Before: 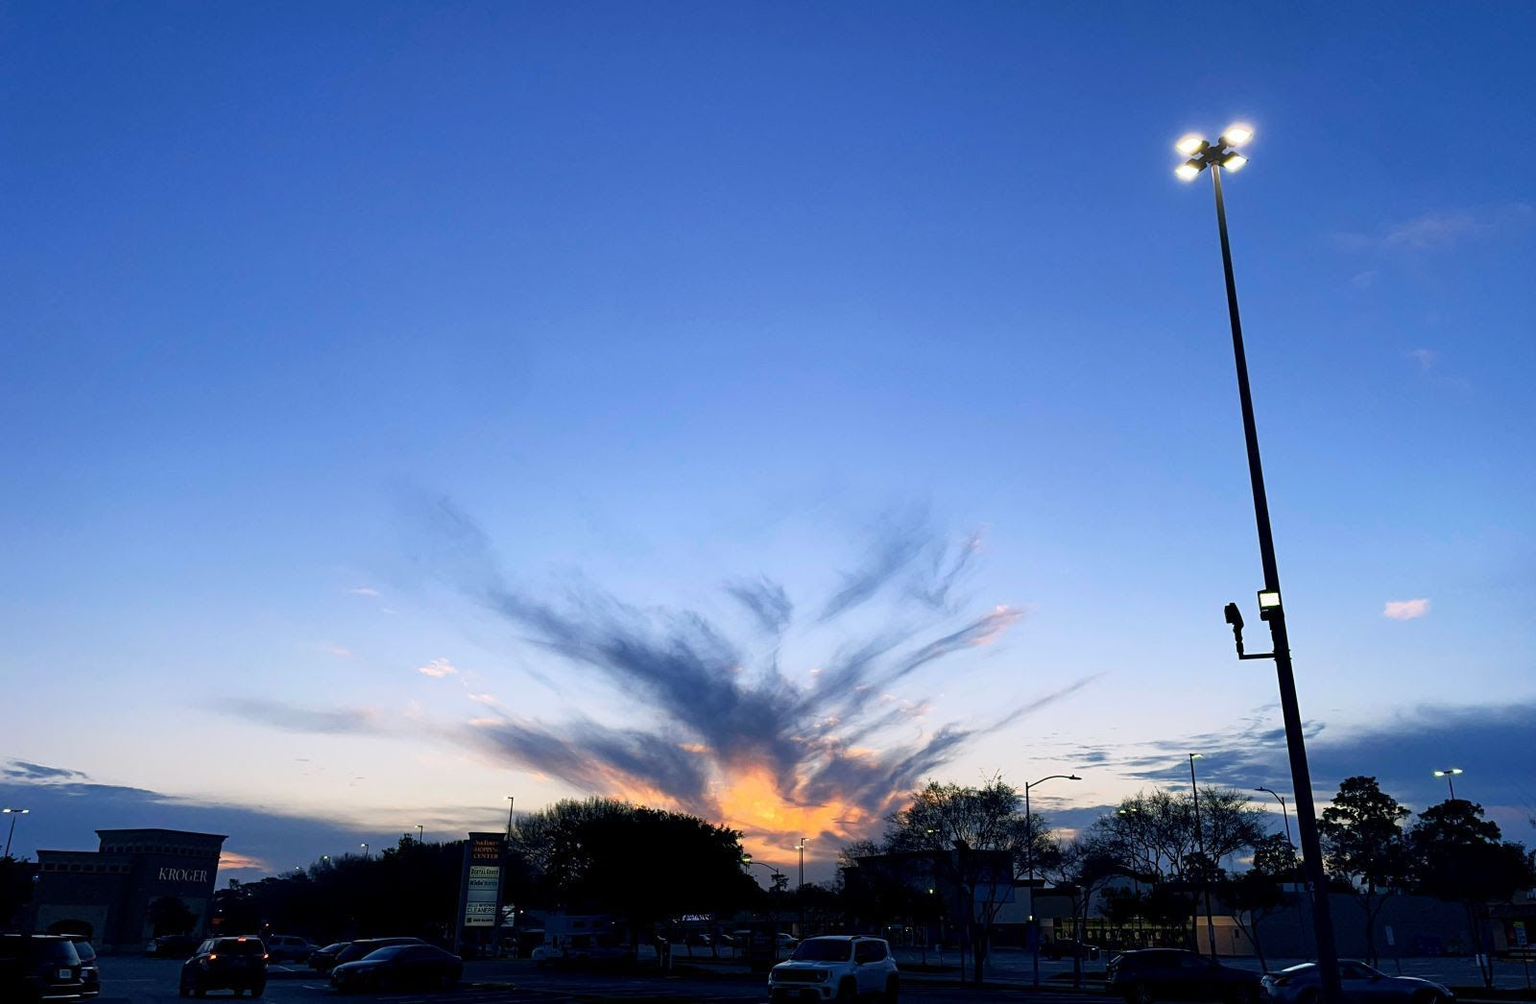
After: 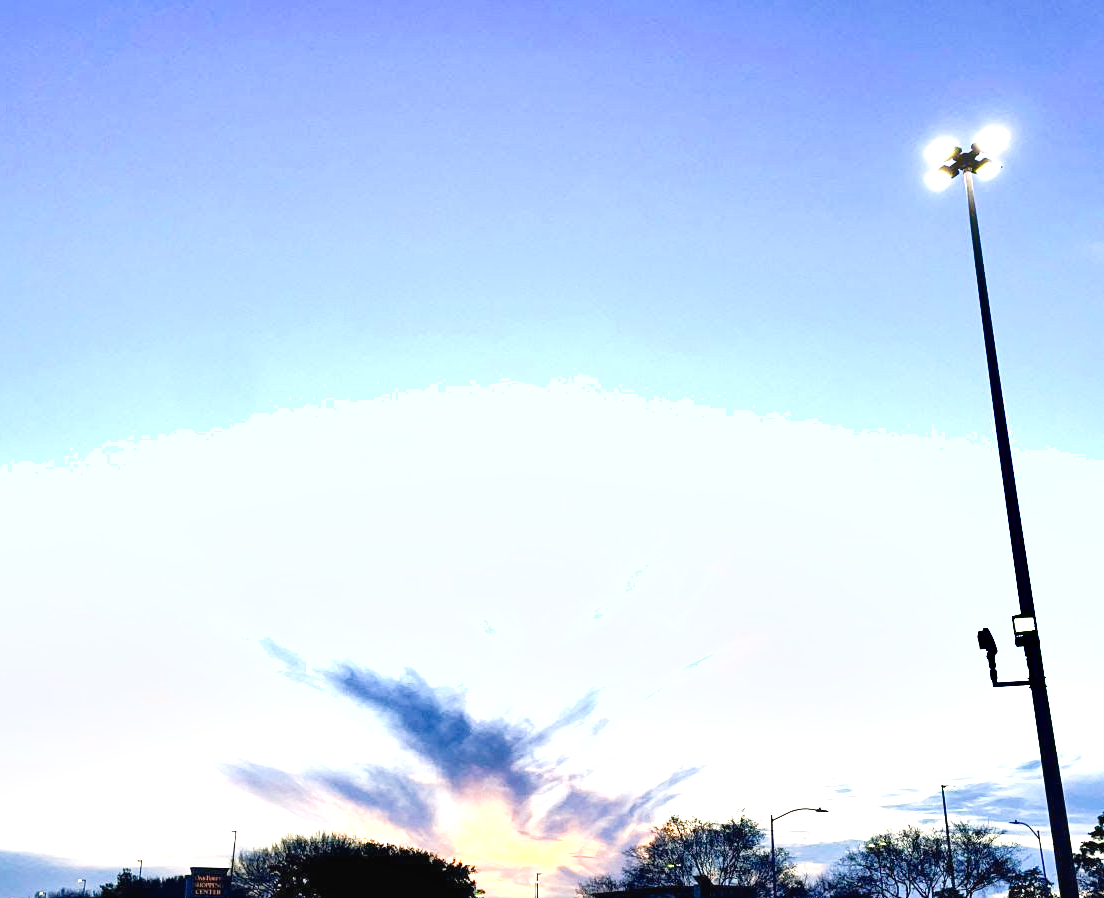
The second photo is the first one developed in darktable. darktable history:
exposure: exposure 2.041 EV, compensate exposure bias true, compensate highlight preservation false
crop: left 18.672%, right 12.288%, bottom 14.115%
shadows and highlights: shadows 43.51, white point adjustment -1.35, soften with gaussian
tone curve: curves: ch0 [(0, 0.021) (0.049, 0.044) (0.152, 0.14) (0.328, 0.377) (0.473, 0.543) (0.641, 0.705) (0.85, 0.894) (1, 0.969)]; ch1 [(0, 0) (0.302, 0.331) (0.433, 0.432) (0.472, 0.47) (0.502, 0.503) (0.527, 0.516) (0.564, 0.573) (0.614, 0.626) (0.677, 0.701) (0.859, 0.885) (1, 1)]; ch2 [(0, 0) (0.33, 0.301) (0.447, 0.44) (0.487, 0.496) (0.502, 0.516) (0.535, 0.563) (0.565, 0.597) (0.608, 0.641) (1, 1)], preserve colors none
